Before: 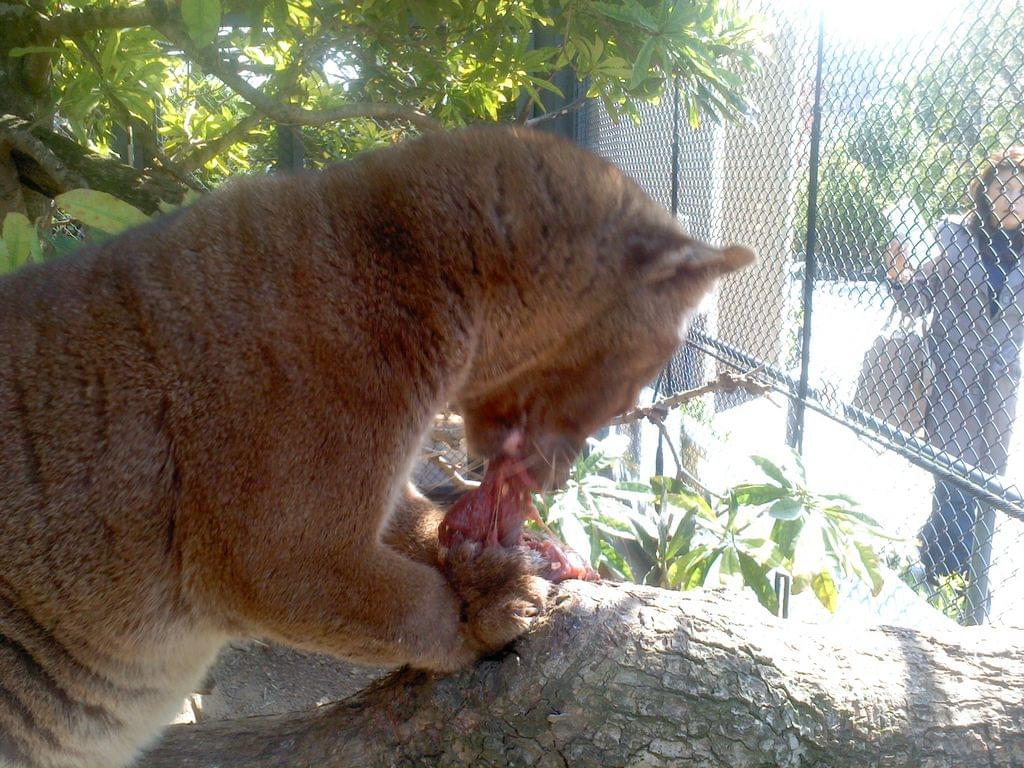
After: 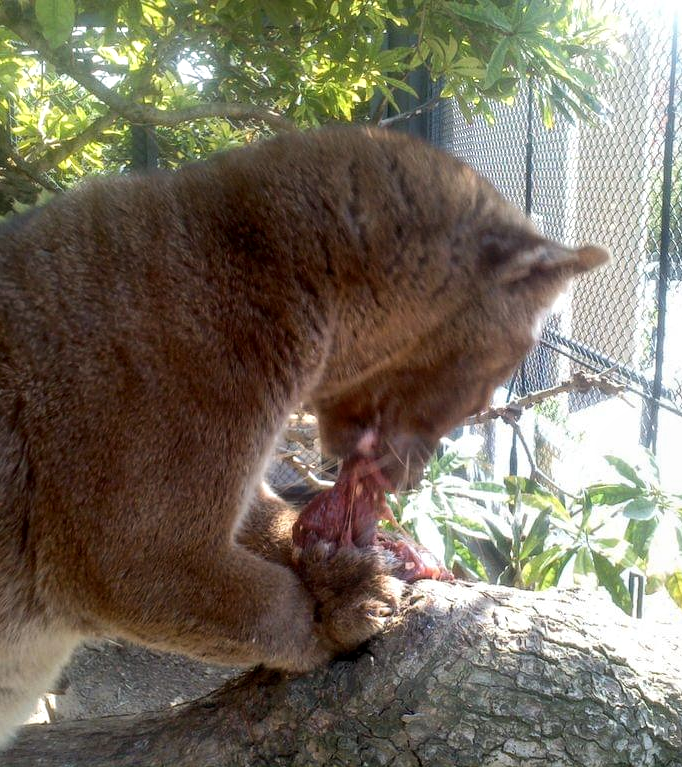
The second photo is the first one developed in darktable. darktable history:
tone curve: curves: ch0 [(0, 0) (0.003, 0.013) (0.011, 0.016) (0.025, 0.023) (0.044, 0.036) (0.069, 0.051) (0.1, 0.076) (0.136, 0.107) (0.177, 0.145) (0.224, 0.186) (0.277, 0.246) (0.335, 0.311) (0.399, 0.378) (0.468, 0.462) (0.543, 0.548) (0.623, 0.636) (0.709, 0.728) (0.801, 0.816) (0.898, 0.9) (1, 1)], color space Lab, linked channels, preserve colors none
tone equalizer: on, module defaults
local contrast: on, module defaults
crop and rotate: left 14.346%, right 18.967%
